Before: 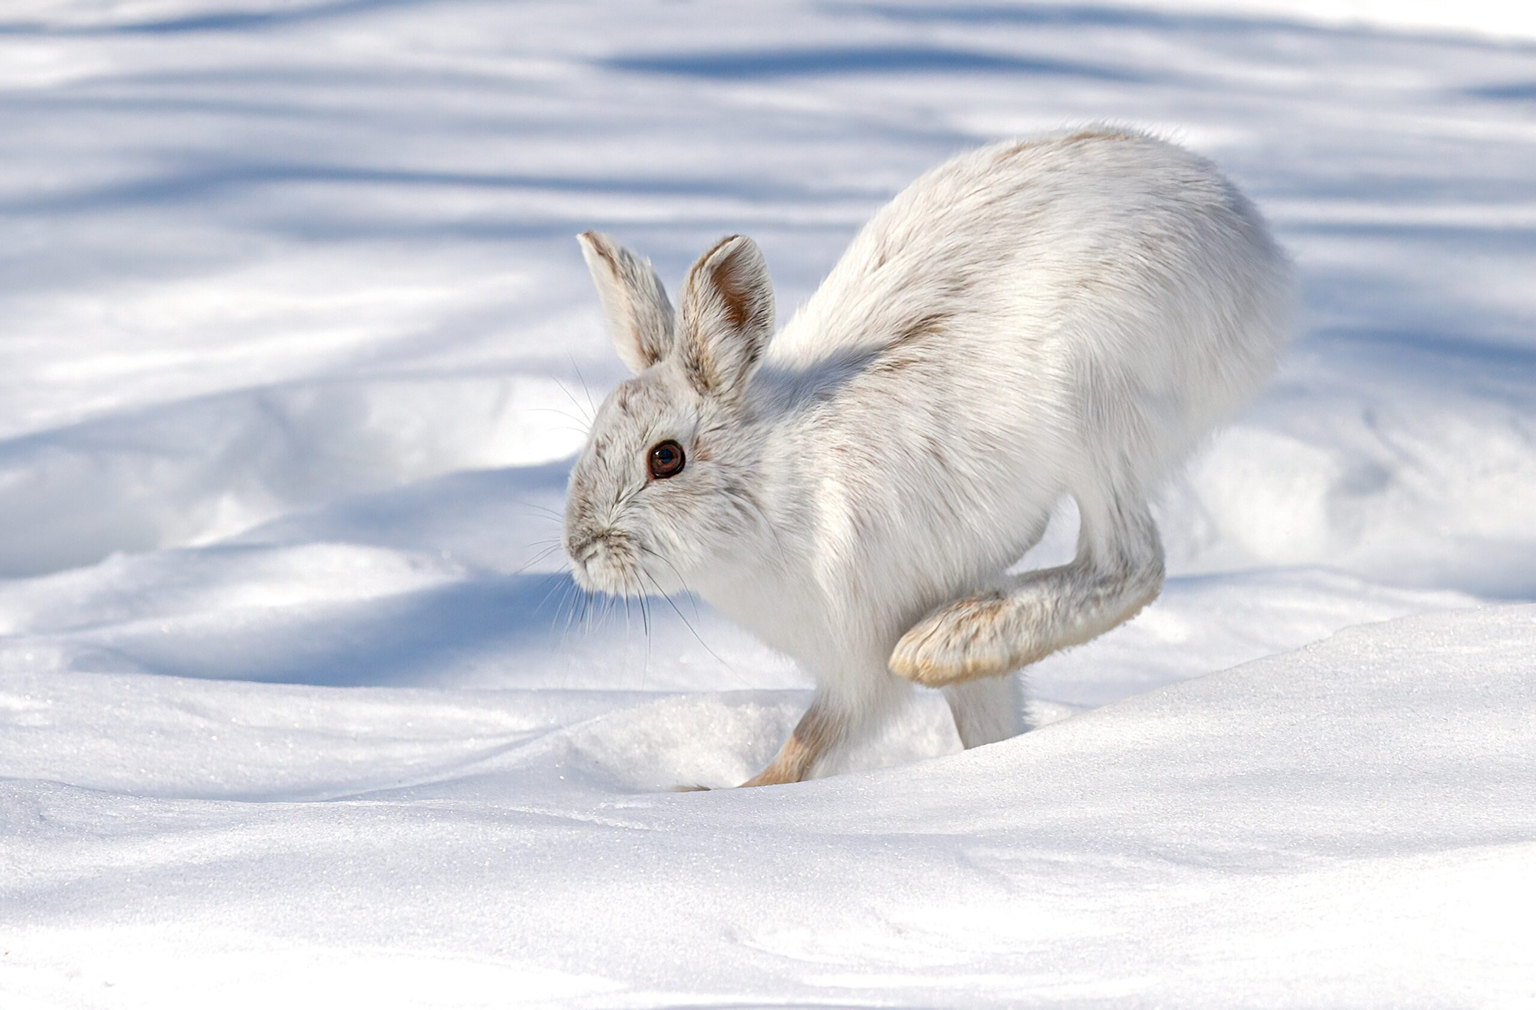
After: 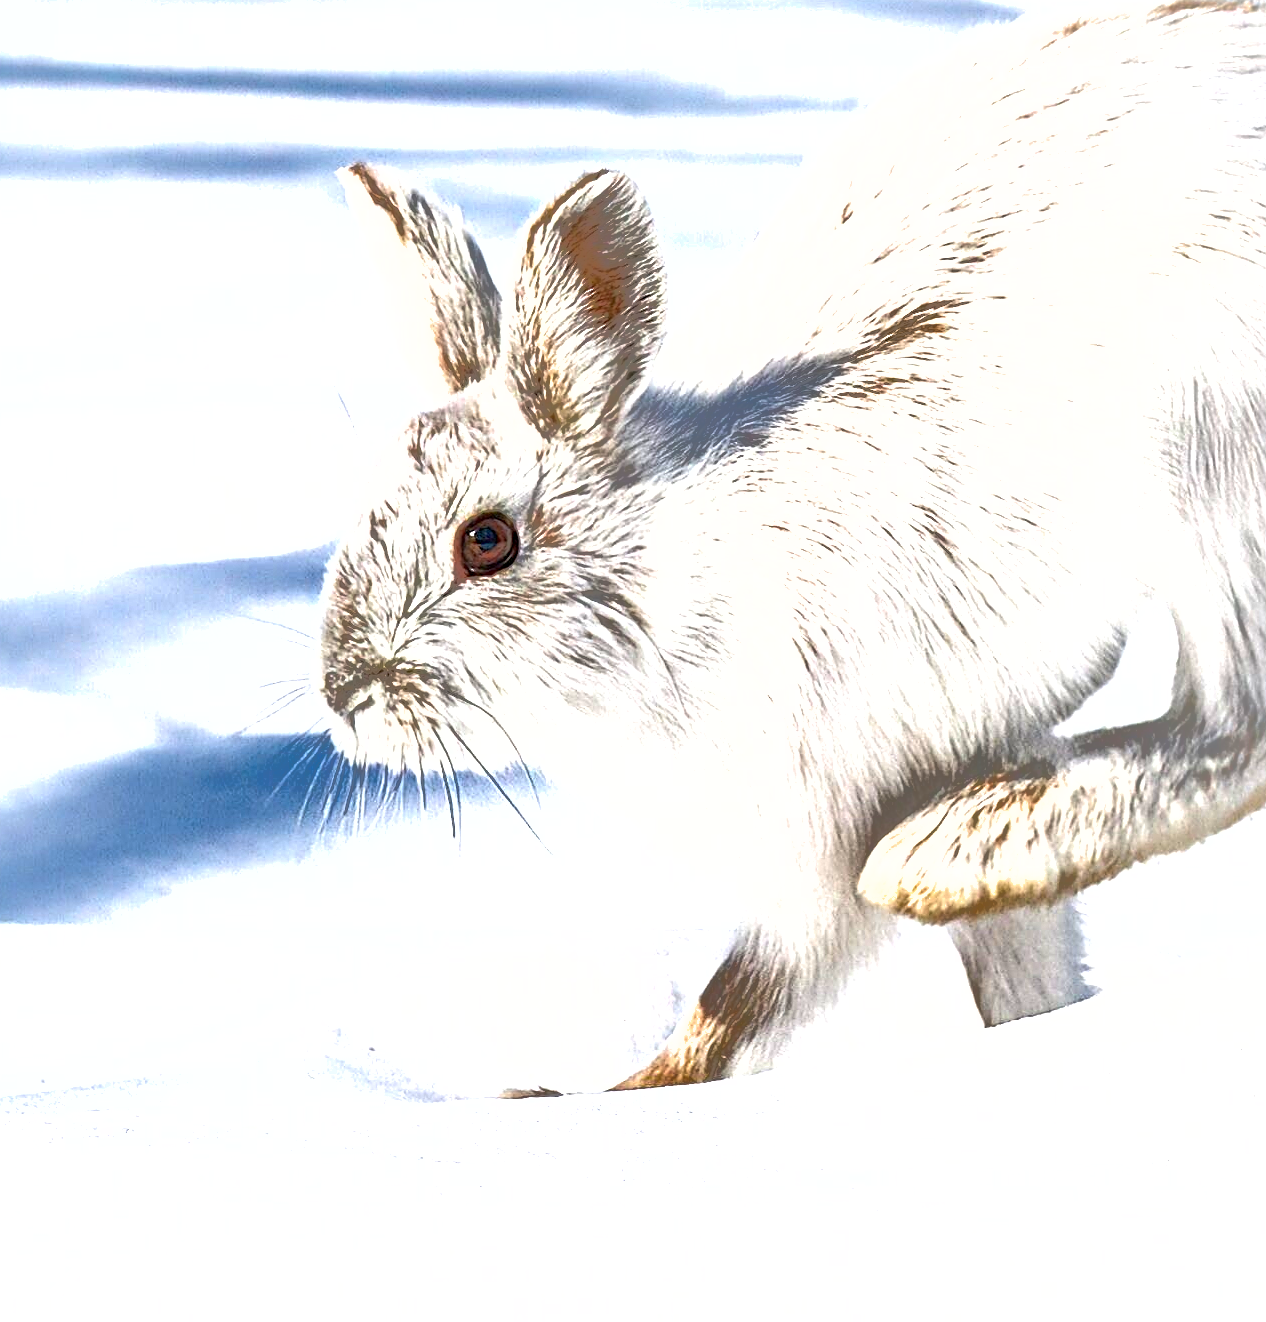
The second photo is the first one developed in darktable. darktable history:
sharpen: on, module defaults
shadows and highlights: shadows 40, highlights -60
crop and rotate: angle 0.02°, left 24.353%, top 13.219%, right 26.156%, bottom 8.224%
exposure: exposure 1 EV, compensate highlight preservation false
